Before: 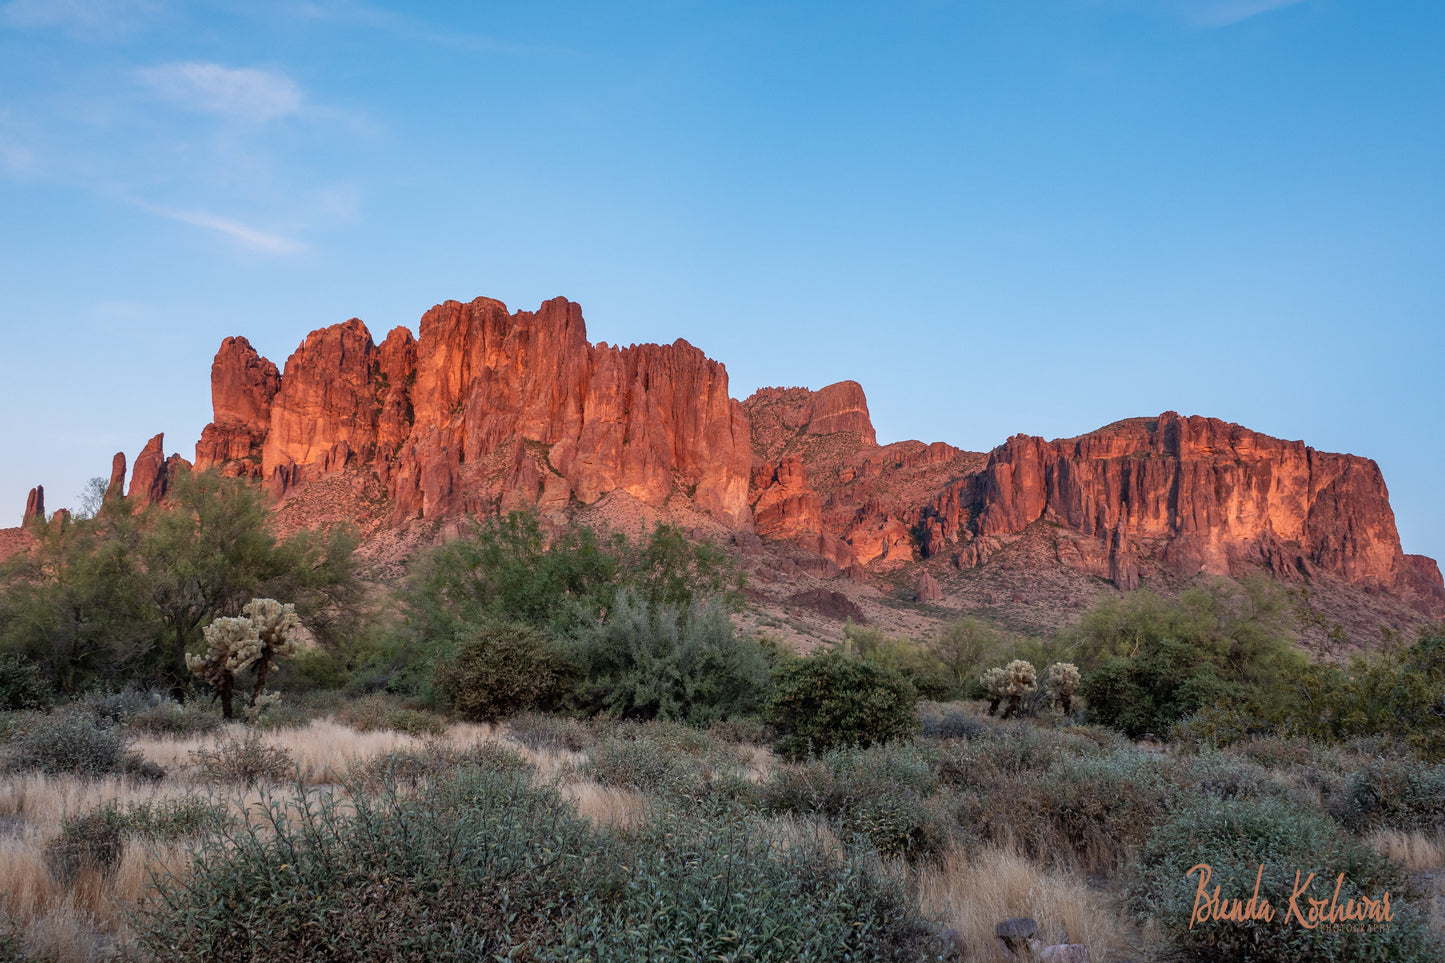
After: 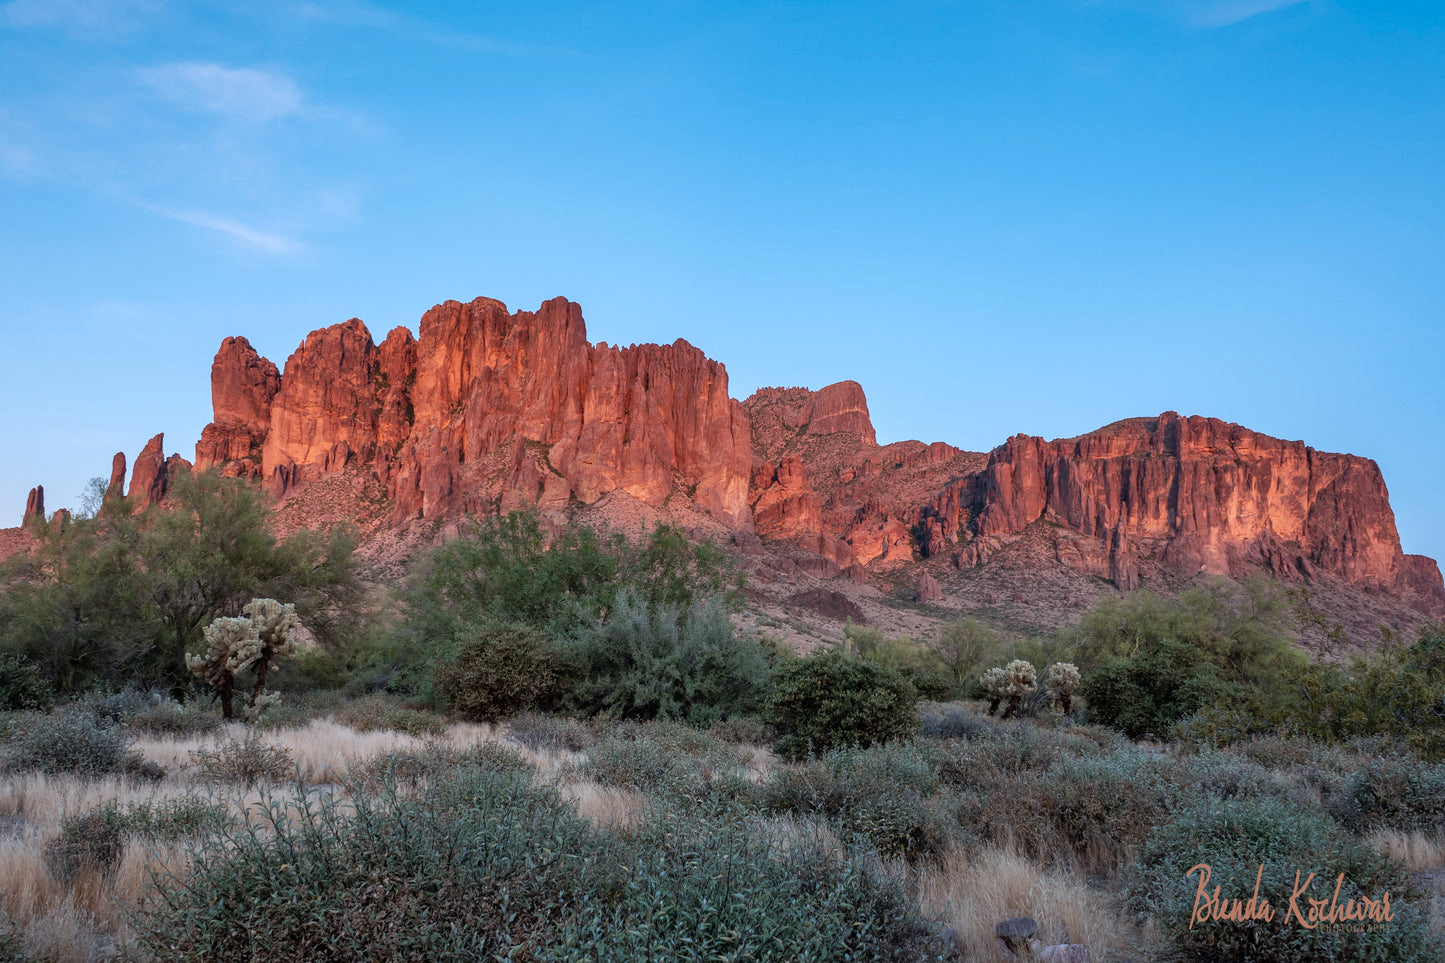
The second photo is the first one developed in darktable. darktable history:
color correction: highlights a* -4.18, highlights b* -10.79
